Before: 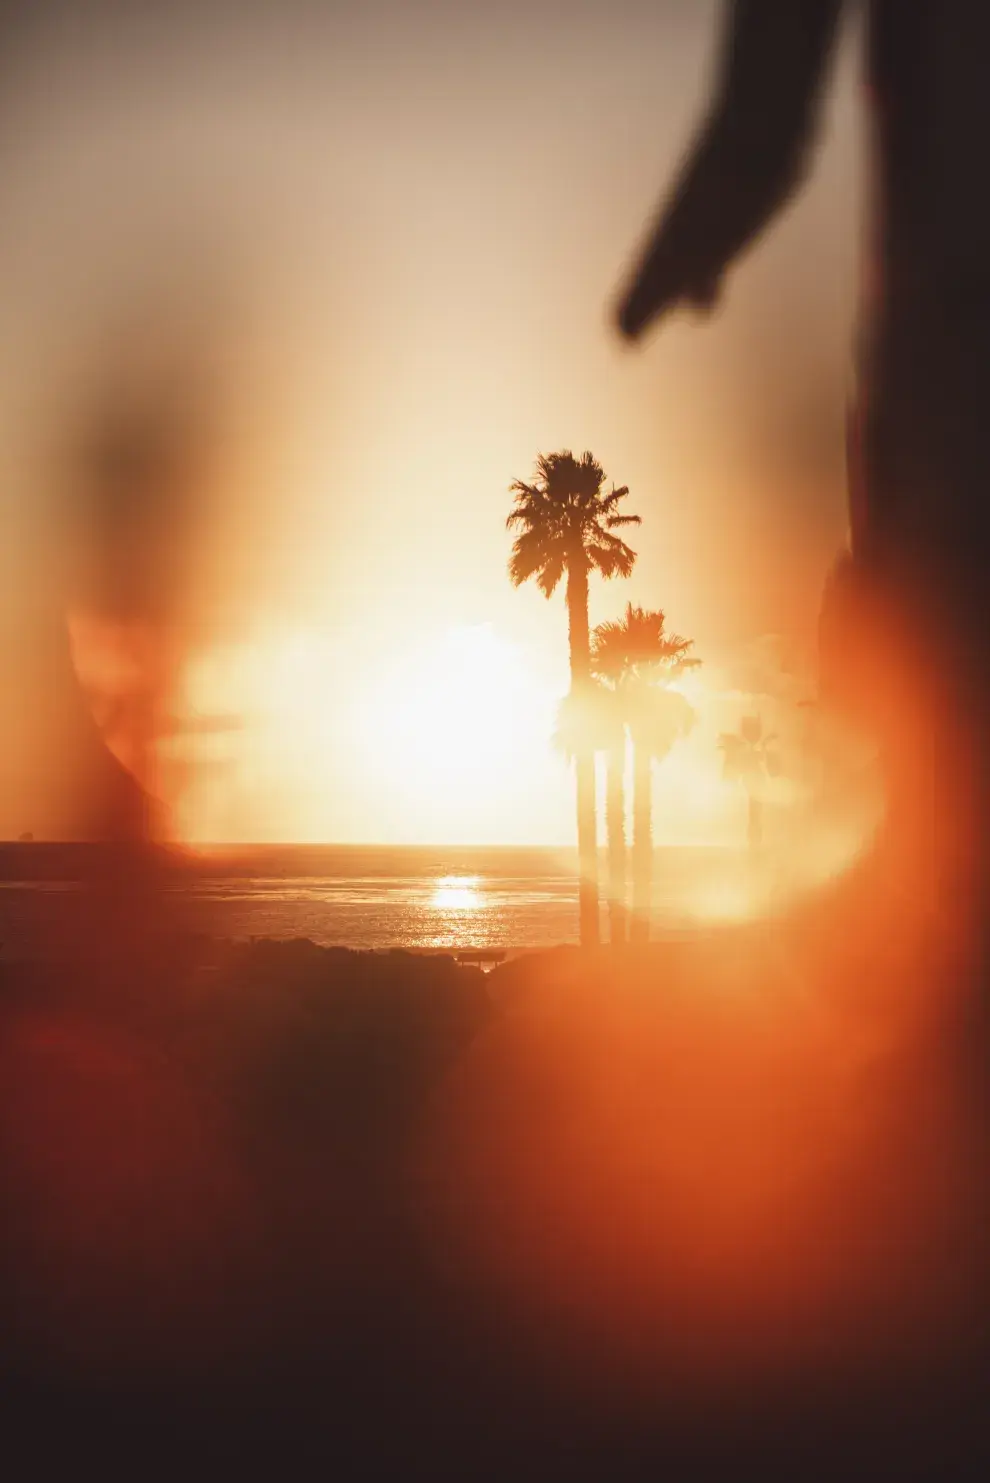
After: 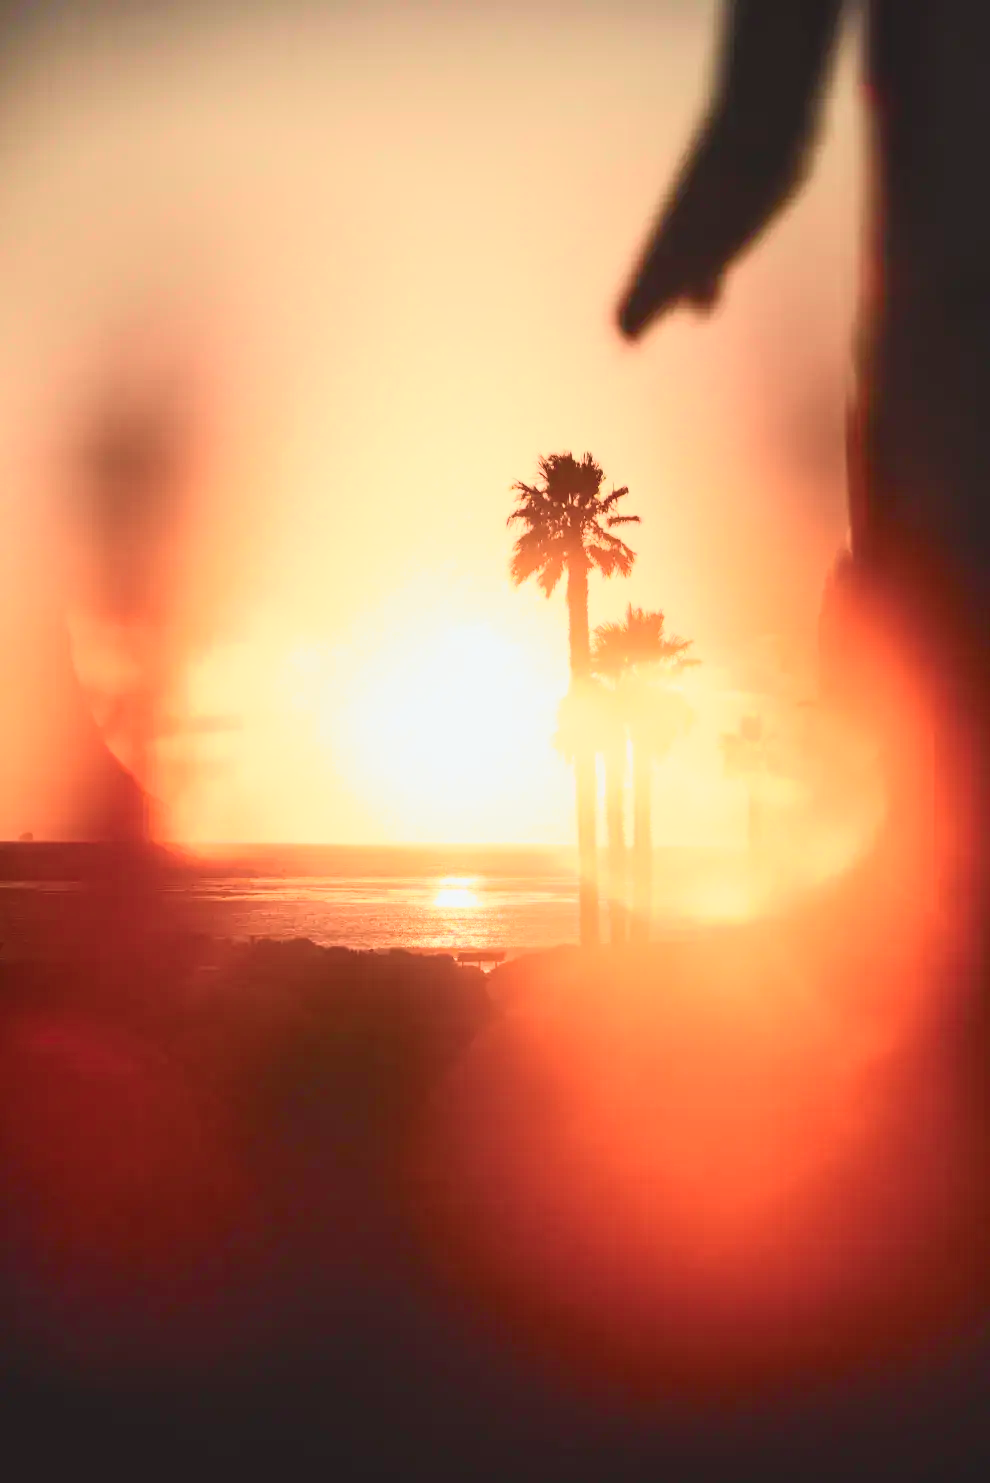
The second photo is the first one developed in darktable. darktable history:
tone curve: curves: ch0 [(0, 0.013) (0.104, 0.103) (0.258, 0.267) (0.448, 0.489) (0.709, 0.794) (0.895, 0.915) (0.994, 0.971)]; ch1 [(0, 0) (0.335, 0.298) (0.446, 0.416) (0.488, 0.488) (0.515, 0.504) (0.581, 0.615) (0.635, 0.661) (1, 1)]; ch2 [(0, 0) (0.314, 0.306) (0.436, 0.447) (0.502, 0.5) (0.538, 0.541) (0.568, 0.603) (0.641, 0.635) (0.717, 0.701) (1, 1)], color space Lab, independent channels, preserve colors none
contrast brightness saturation: contrast 0.201, brightness 0.168, saturation 0.224
